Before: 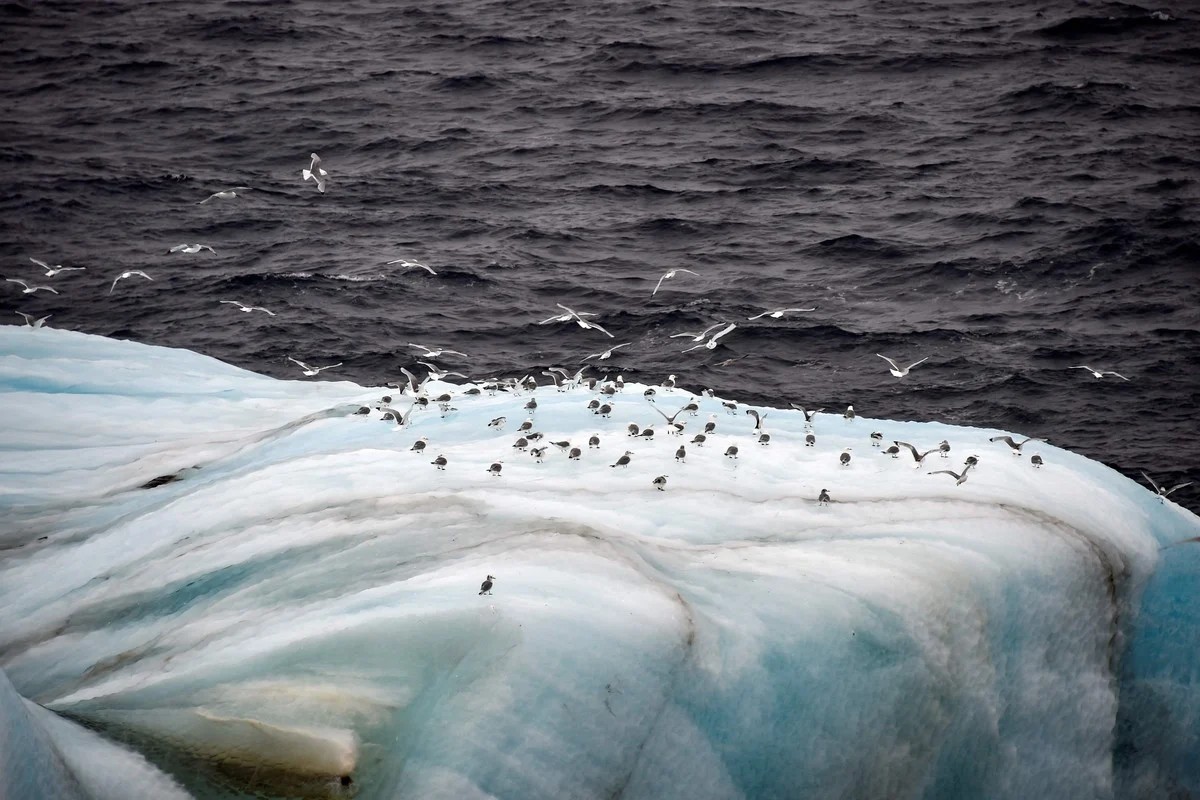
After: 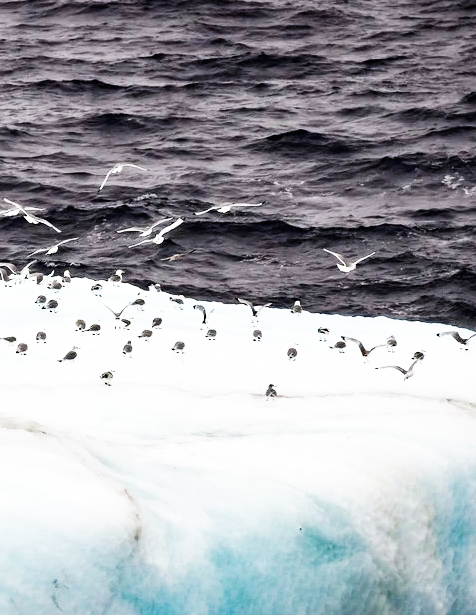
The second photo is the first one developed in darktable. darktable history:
crop: left 46.088%, top 13.206%, right 14.23%, bottom 9.863%
base curve: curves: ch0 [(0, 0) (0.007, 0.004) (0.027, 0.03) (0.046, 0.07) (0.207, 0.54) (0.442, 0.872) (0.673, 0.972) (1, 1)], preserve colors none
